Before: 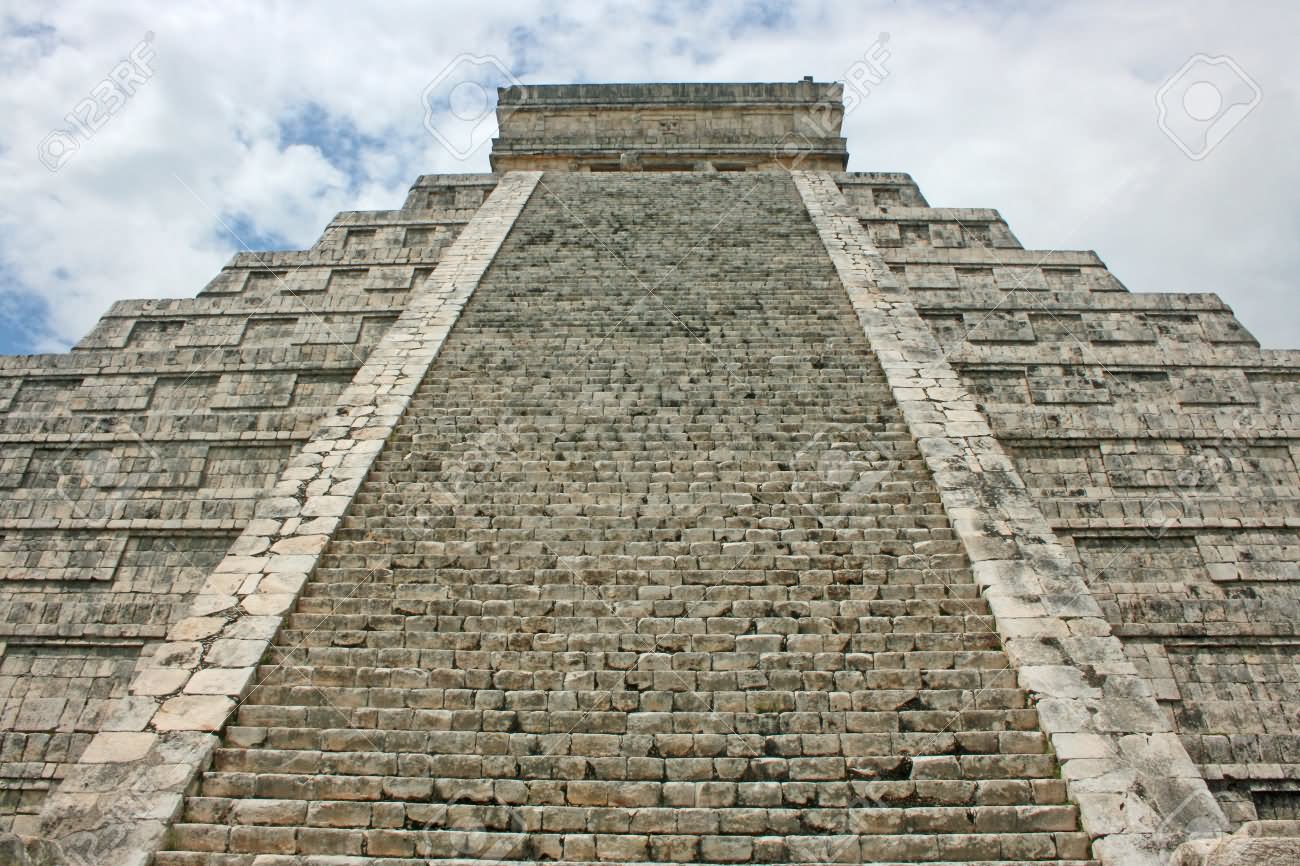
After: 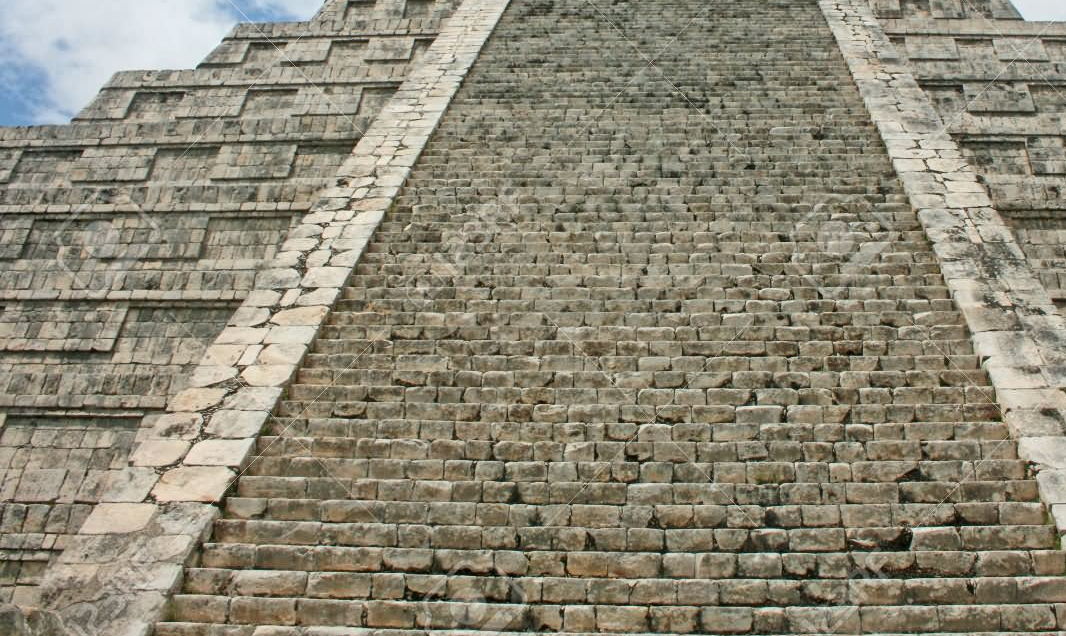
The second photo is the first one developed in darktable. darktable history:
crop: top 26.531%, right 17.959%
tone equalizer: on, module defaults
